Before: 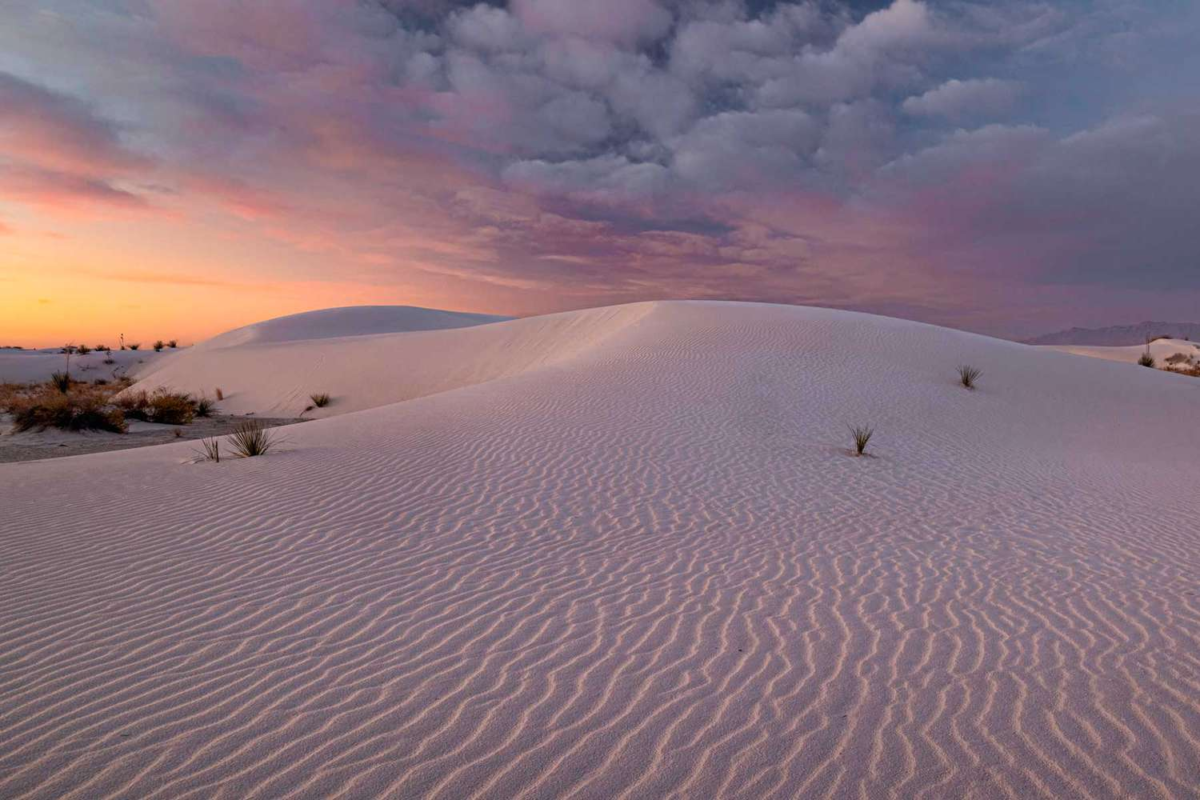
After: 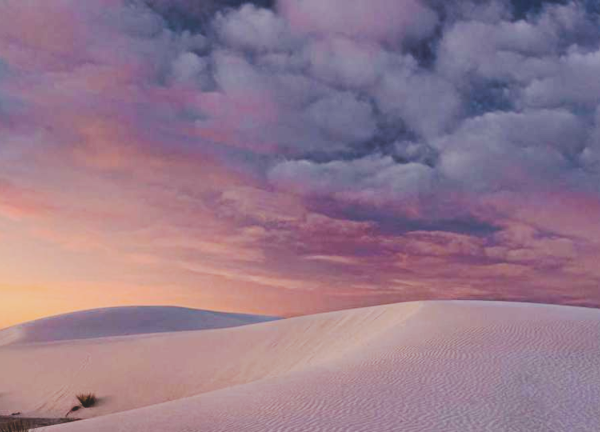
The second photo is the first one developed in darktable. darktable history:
crop: left 19.51%, right 30.469%, bottom 45.896%
tone curve: curves: ch0 [(0, 0) (0.003, 0.132) (0.011, 0.136) (0.025, 0.14) (0.044, 0.147) (0.069, 0.149) (0.1, 0.156) (0.136, 0.163) (0.177, 0.177) (0.224, 0.2) (0.277, 0.251) (0.335, 0.311) (0.399, 0.387) (0.468, 0.487) (0.543, 0.585) (0.623, 0.675) (0.709, 0.742) (0.801, 0.81) (0.898, 0.867) (1, 1)], preserve colors none
